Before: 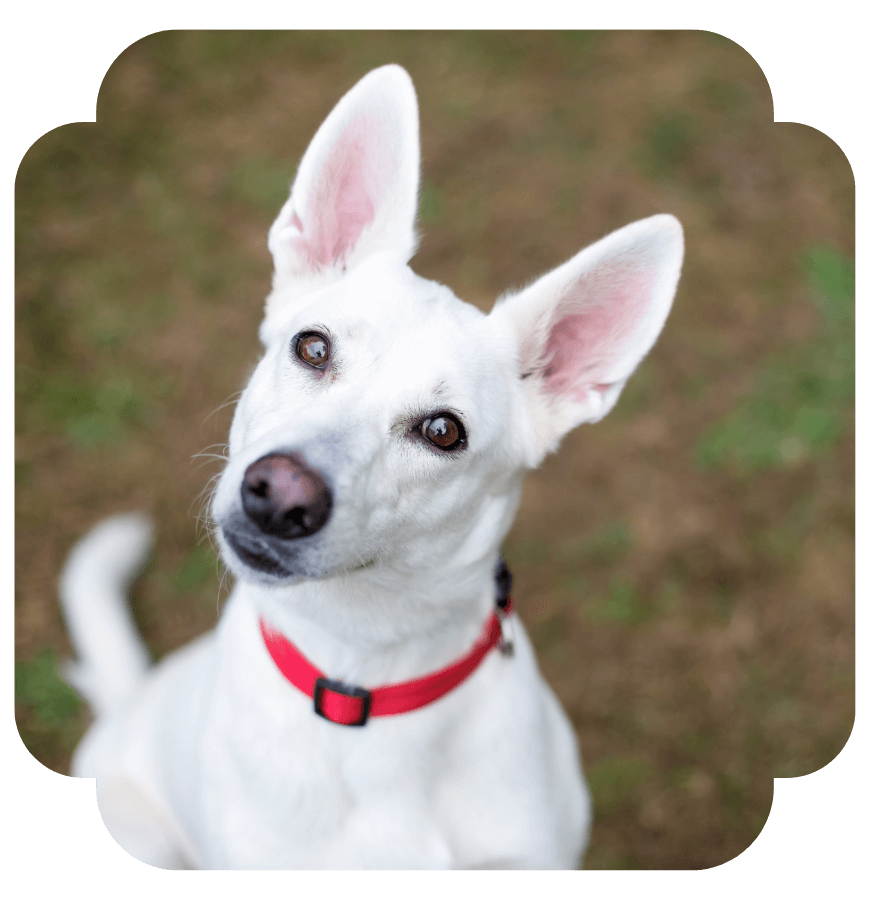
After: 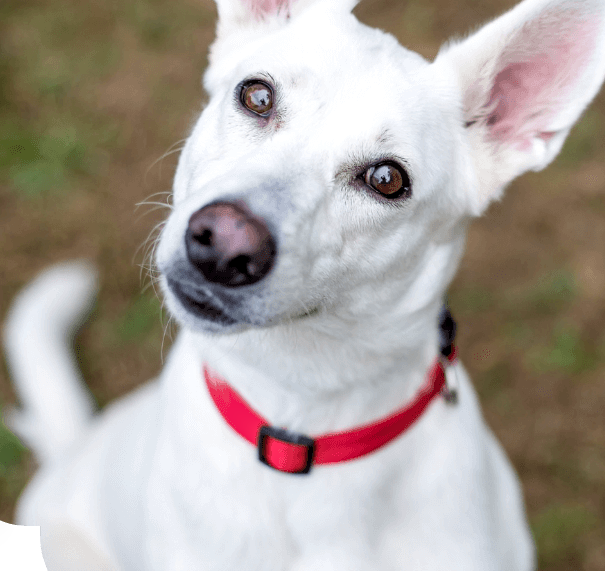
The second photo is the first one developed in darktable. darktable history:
crop: left 6.51%, top 28.043%, right 23.945%, bottom 8.468%
local contrast: on, module defaults
exposure: black level correction 0.005, exposure 0.017 EV, compensate exposure bias true, compensate highlight preservation false
